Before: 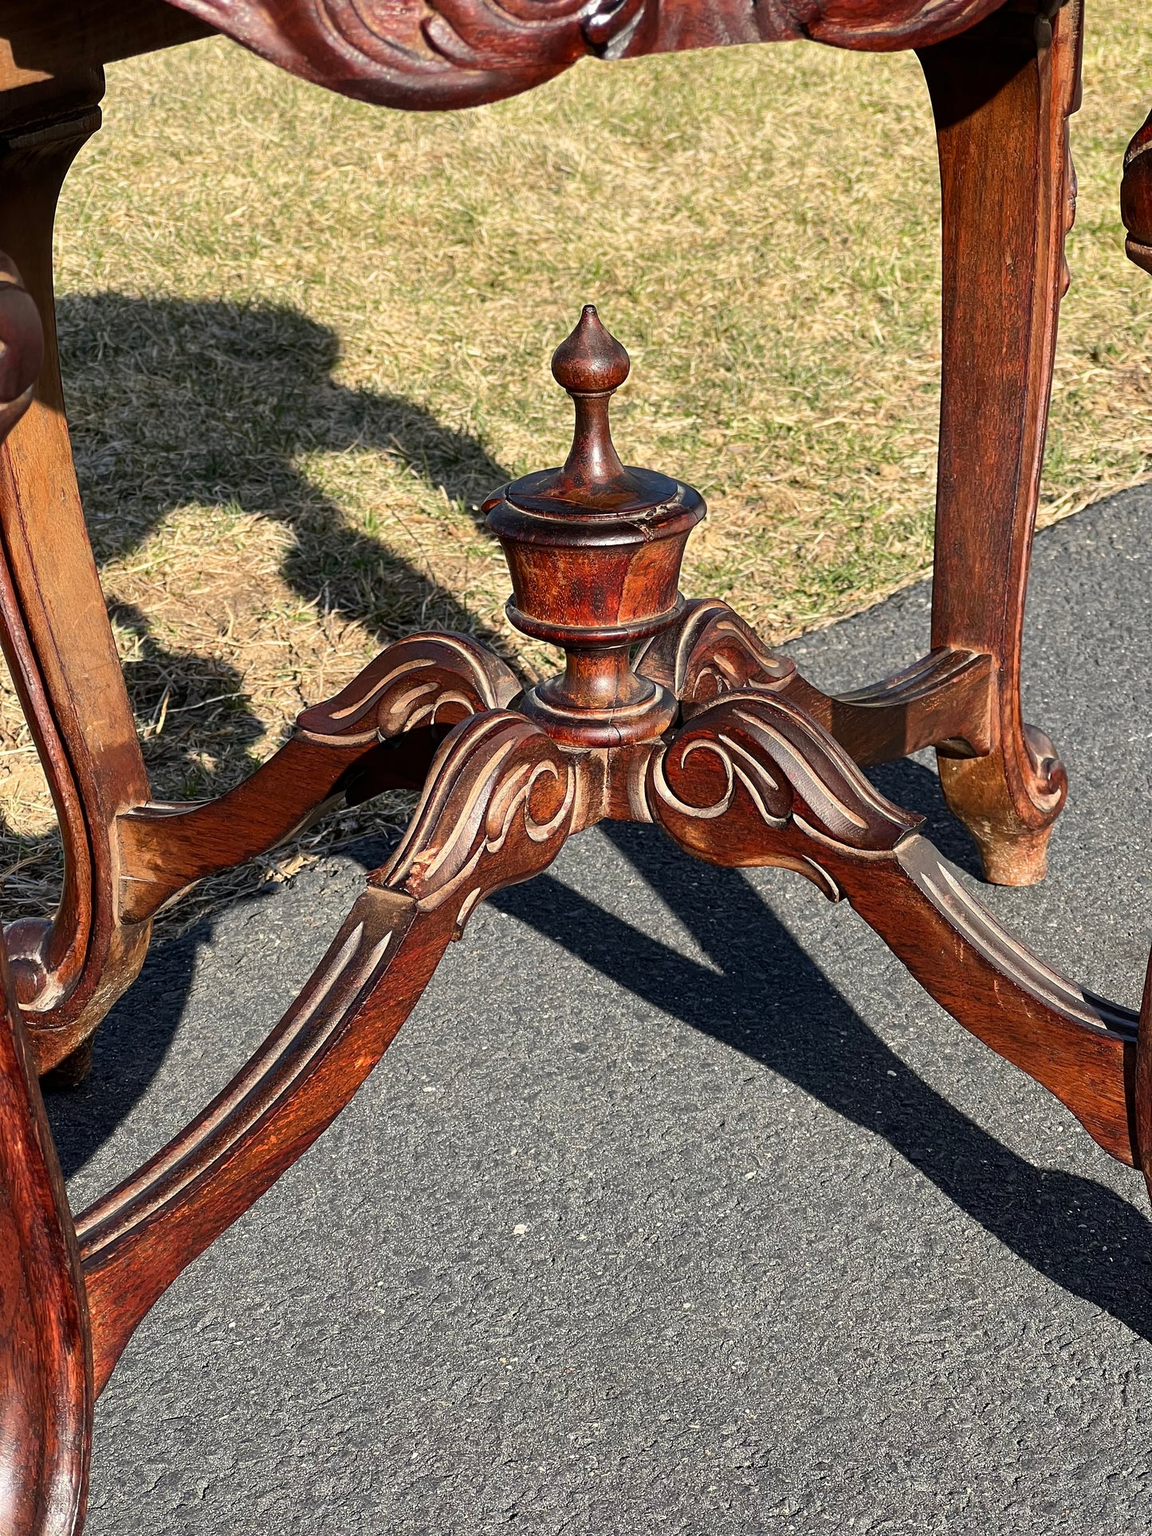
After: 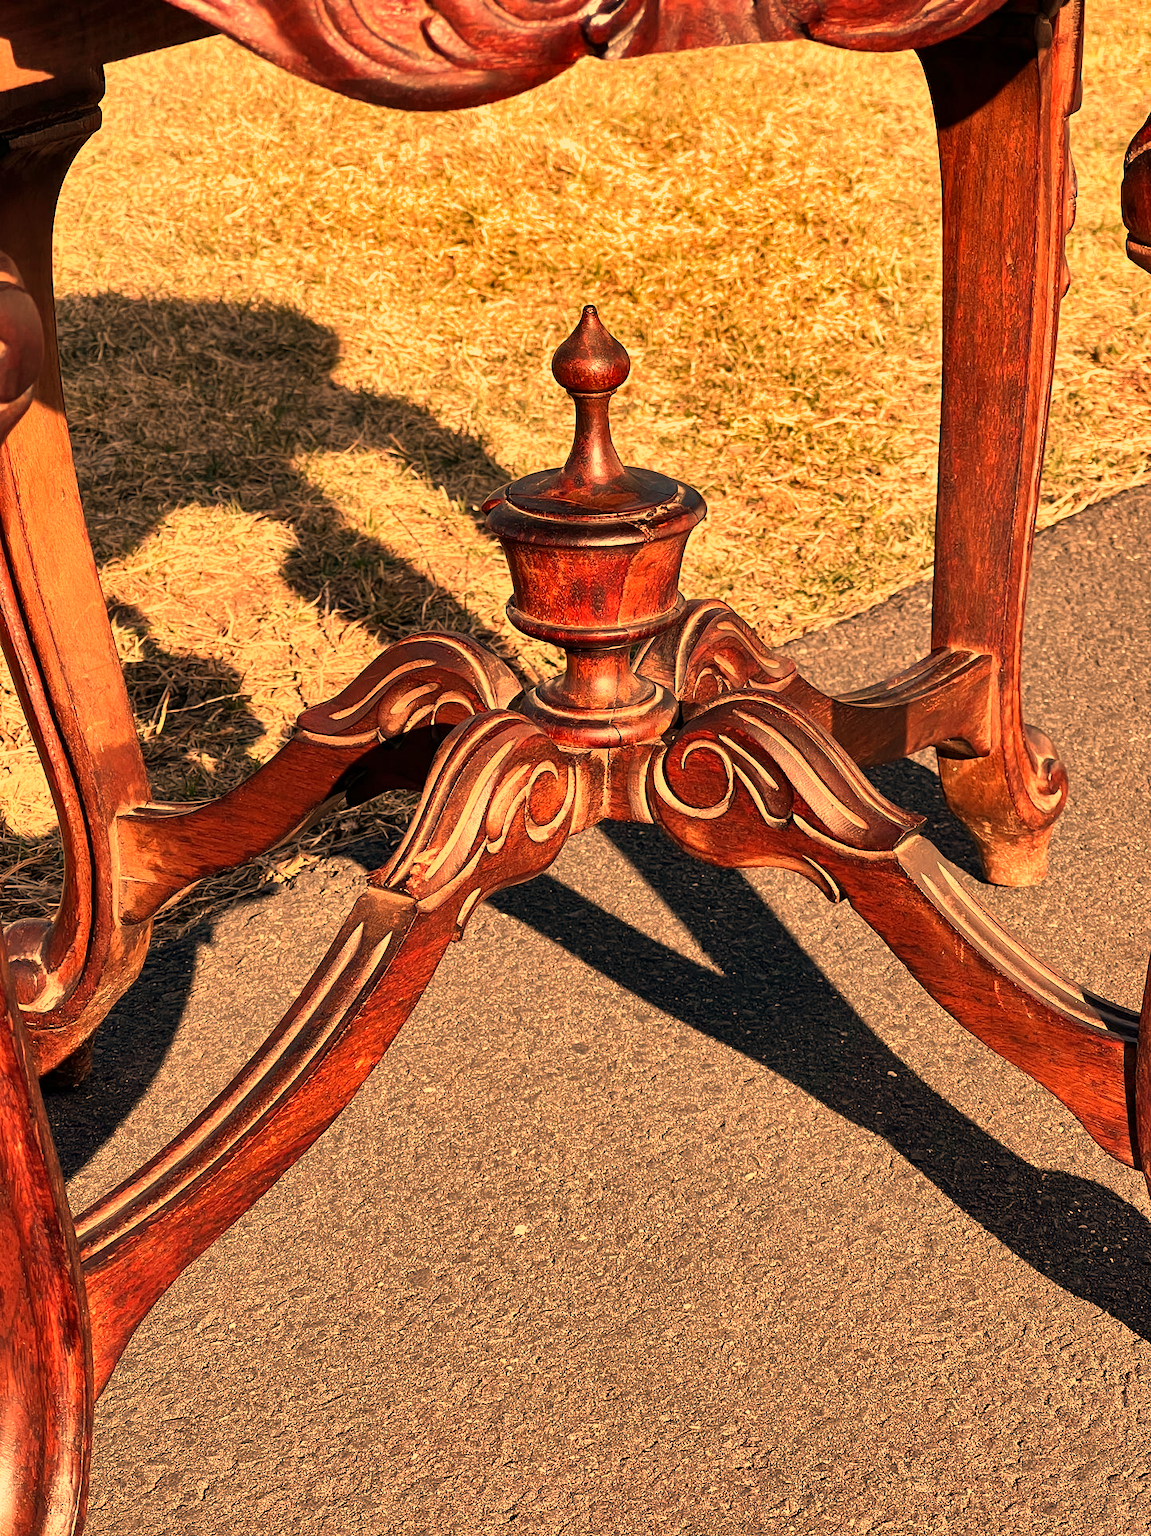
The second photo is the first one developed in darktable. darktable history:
white balance: red 1.467, blue 0.684
shadows and highlights: low approximation 0.01, soften with gaussian
